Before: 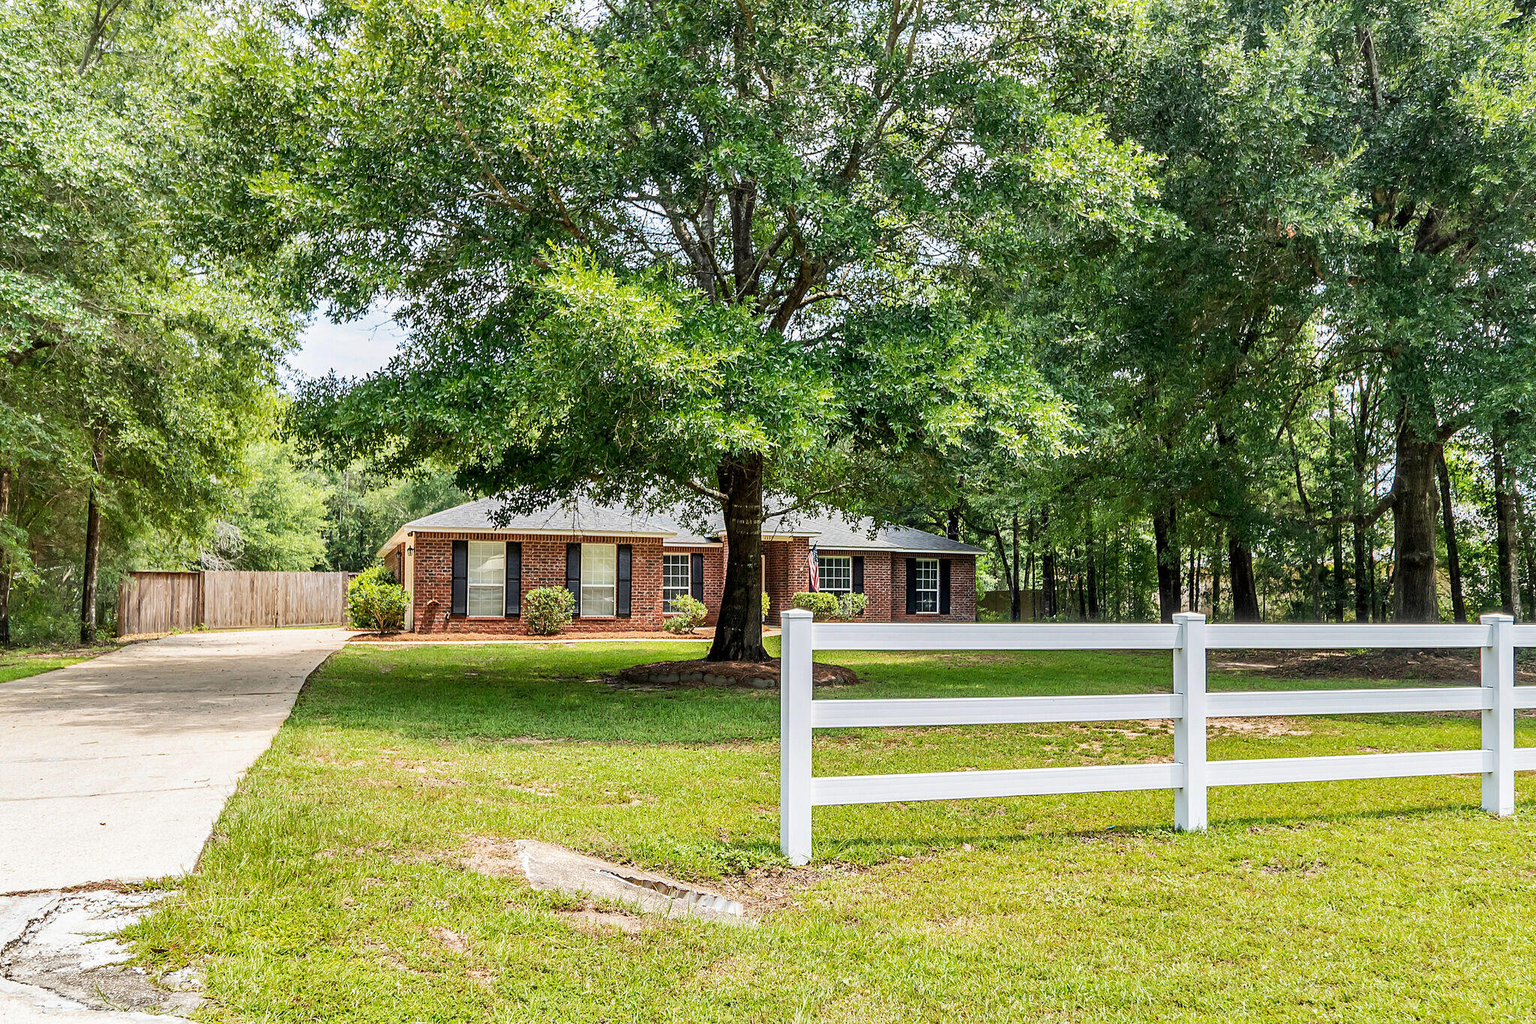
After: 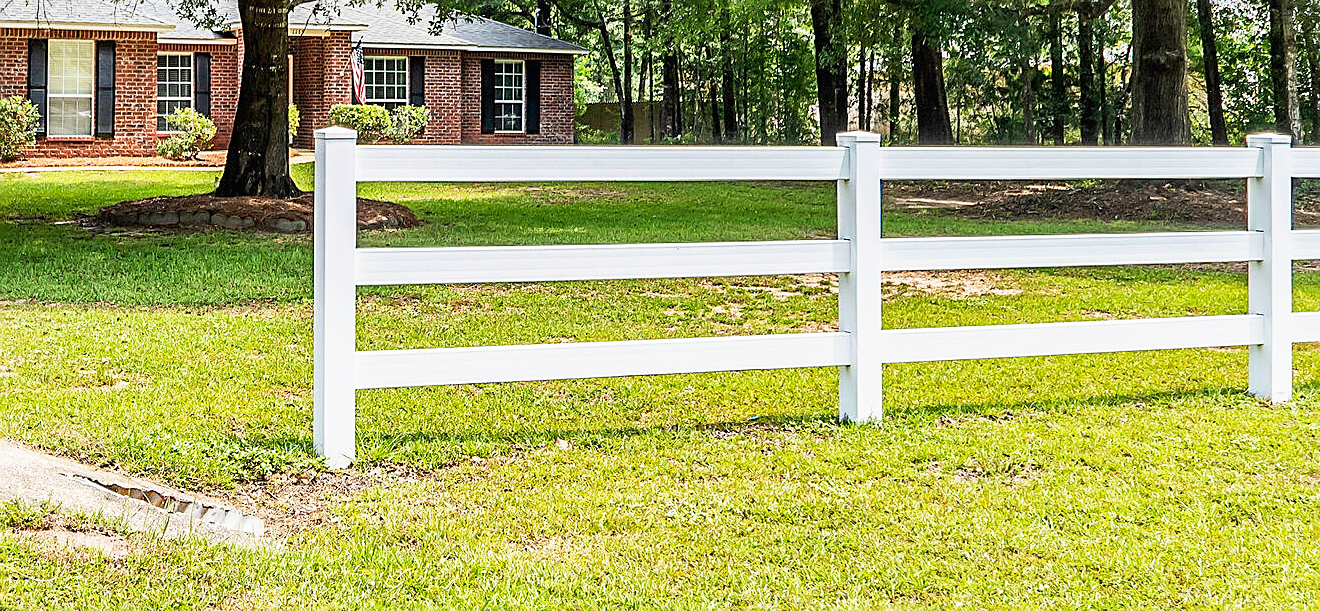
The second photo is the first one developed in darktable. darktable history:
sharpen: on, module defaults
base curve: curves: ch0 [(0, 0) (0.688, 0.865) (1, 1)], preserve colors none
crop and rotate: left 35.509%, top 50.238%, bottom 4.934%
contrast brightness saturation: contrast -0.02, brightness -0.01, saturation 0.03
